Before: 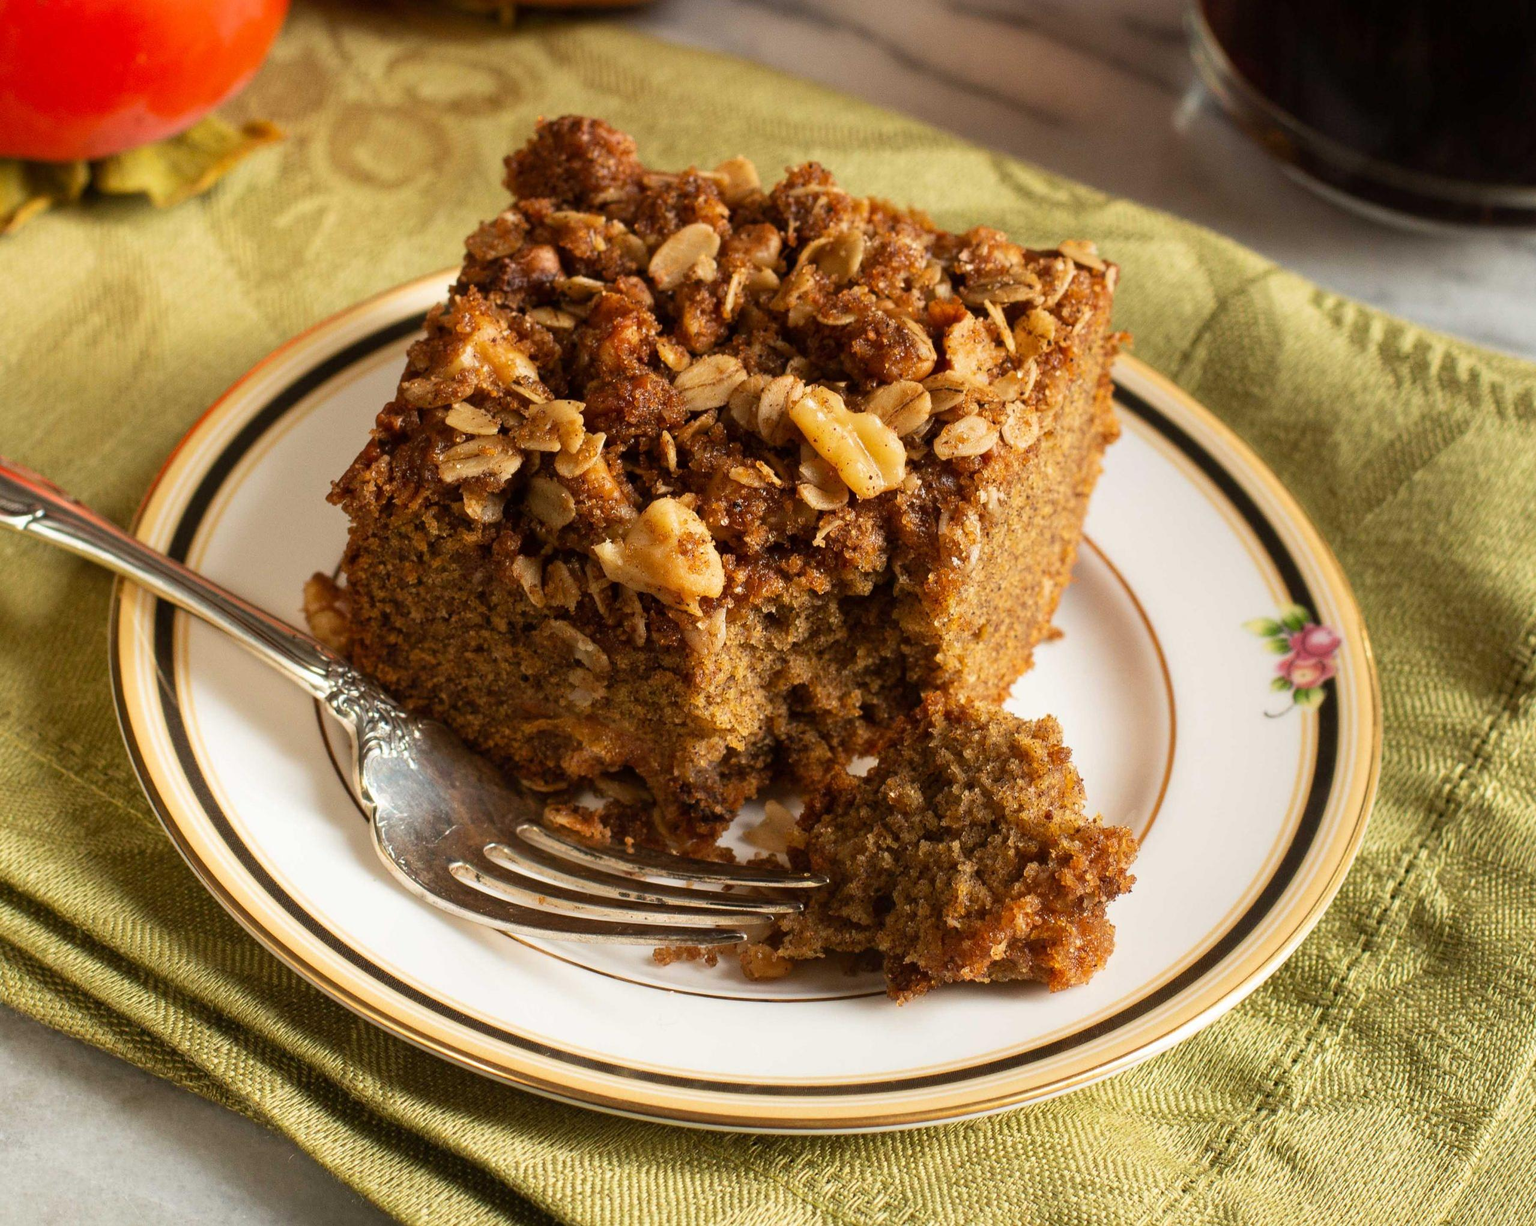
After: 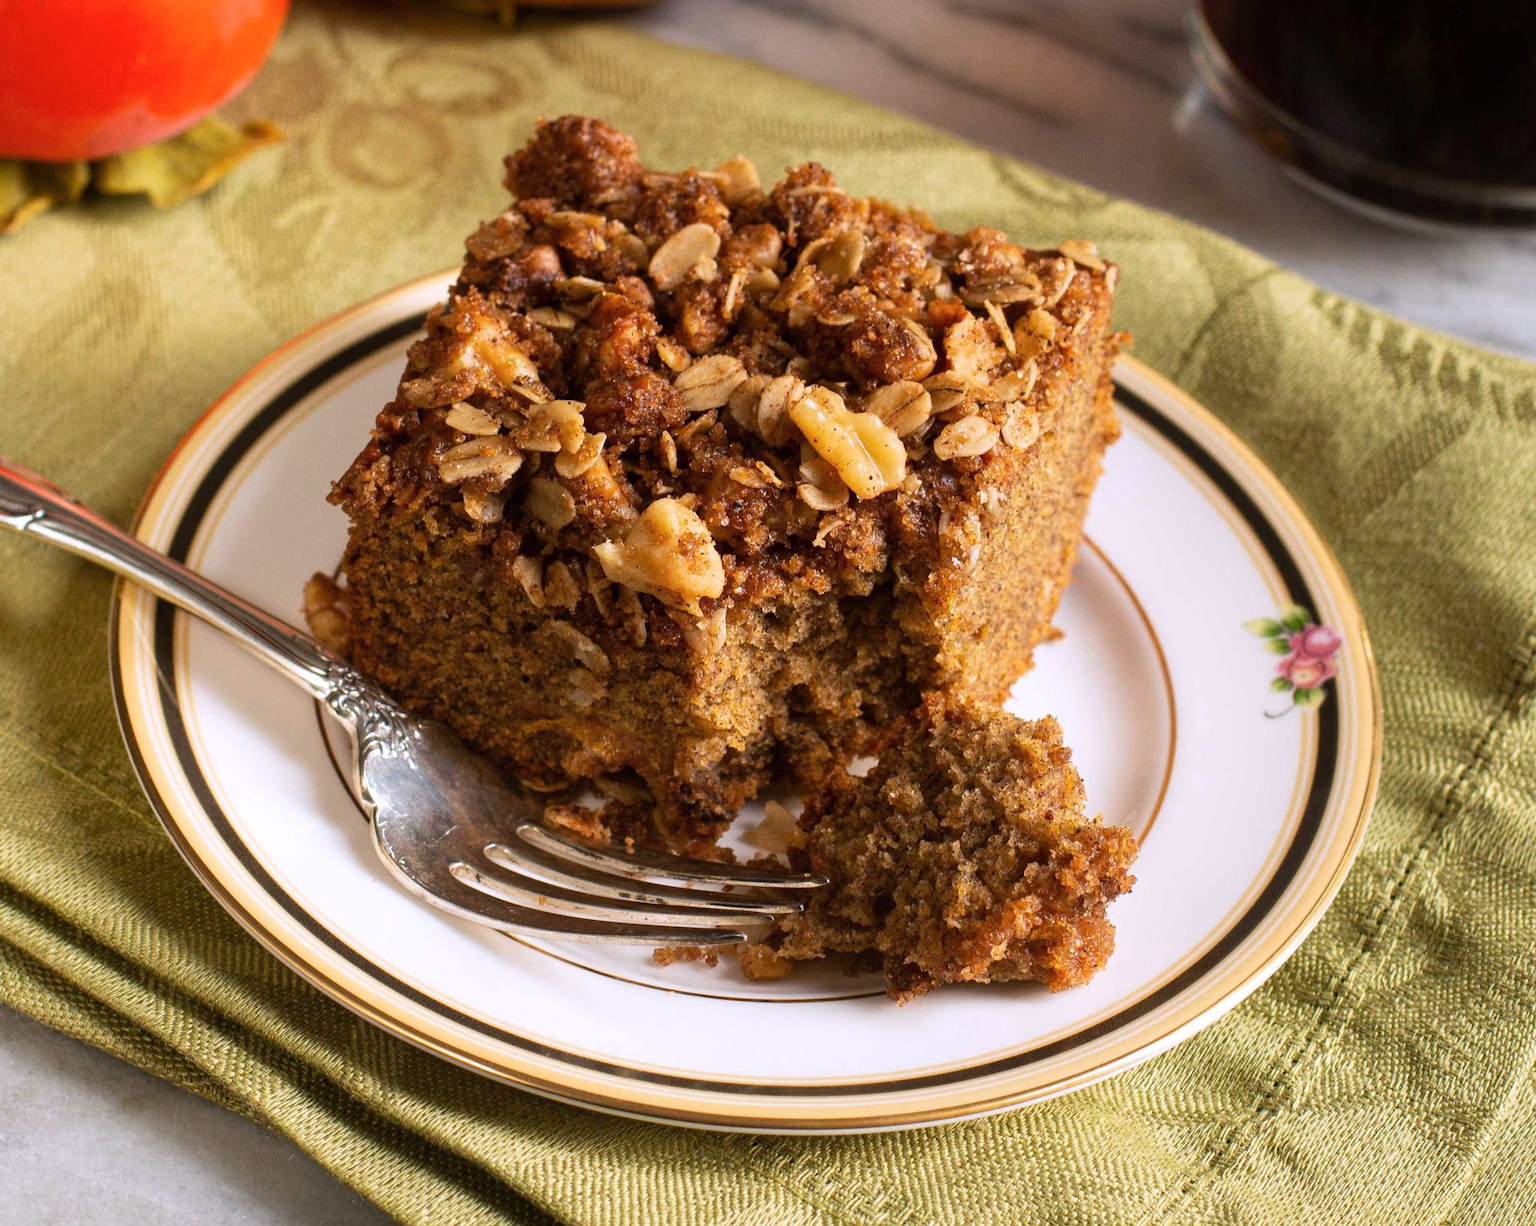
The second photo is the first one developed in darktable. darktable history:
white balance: red 1.004, blue 1.096
color zones: curves: ch0 [(0.25, 0.5) (0.636, 0.25) (0.75, 0.5)]
